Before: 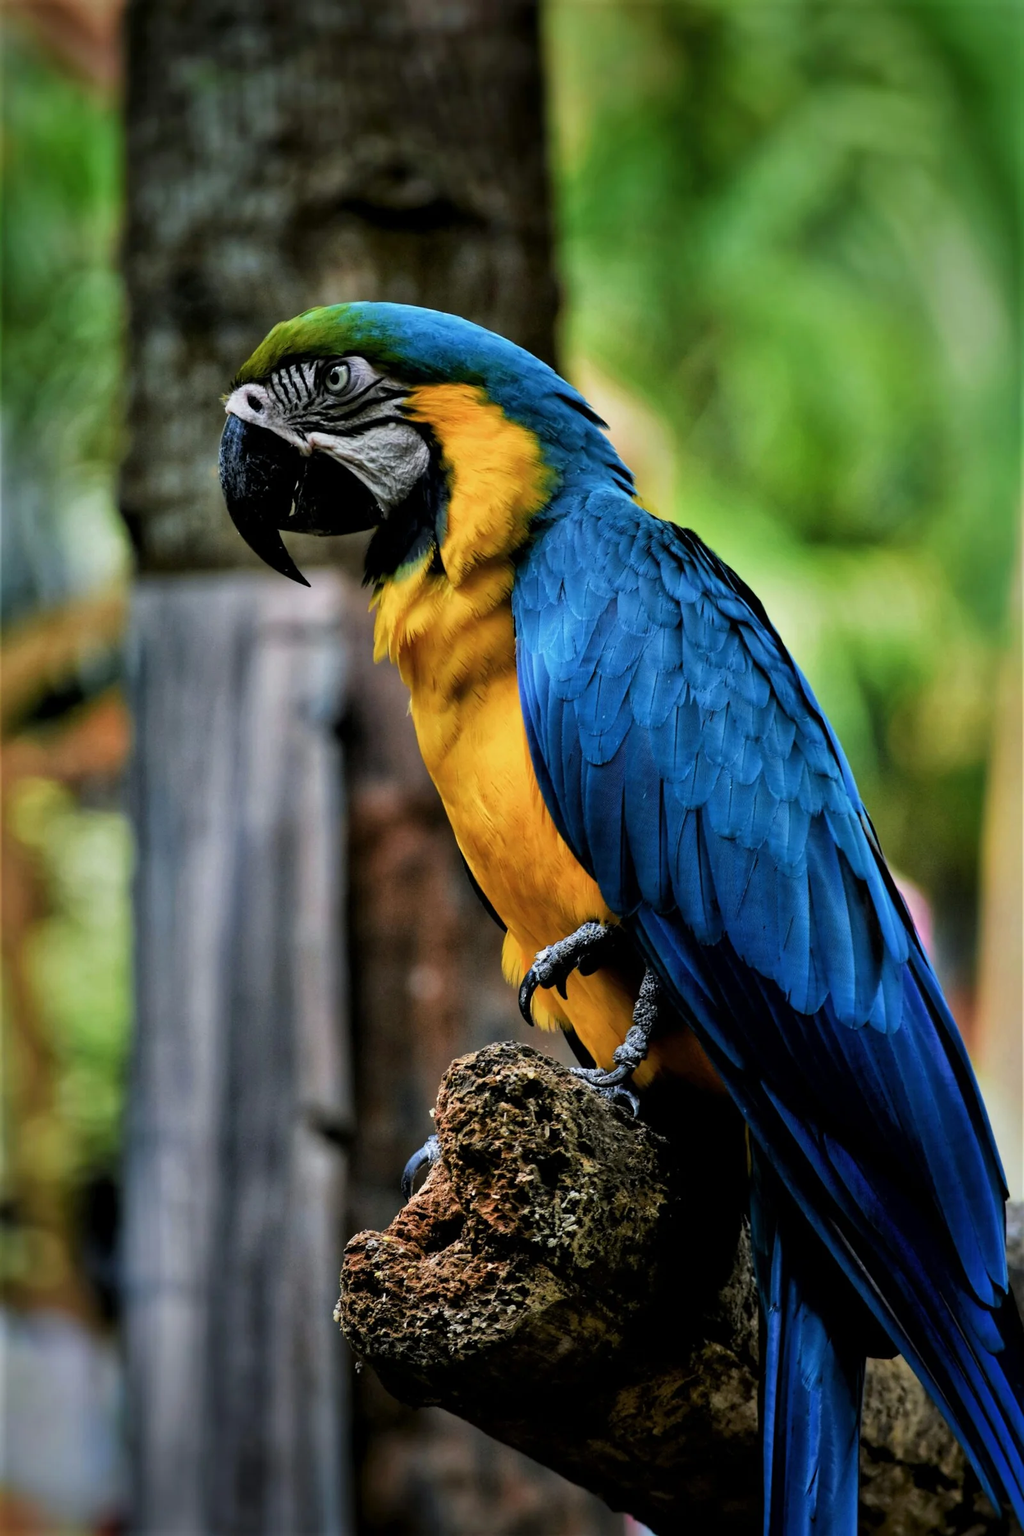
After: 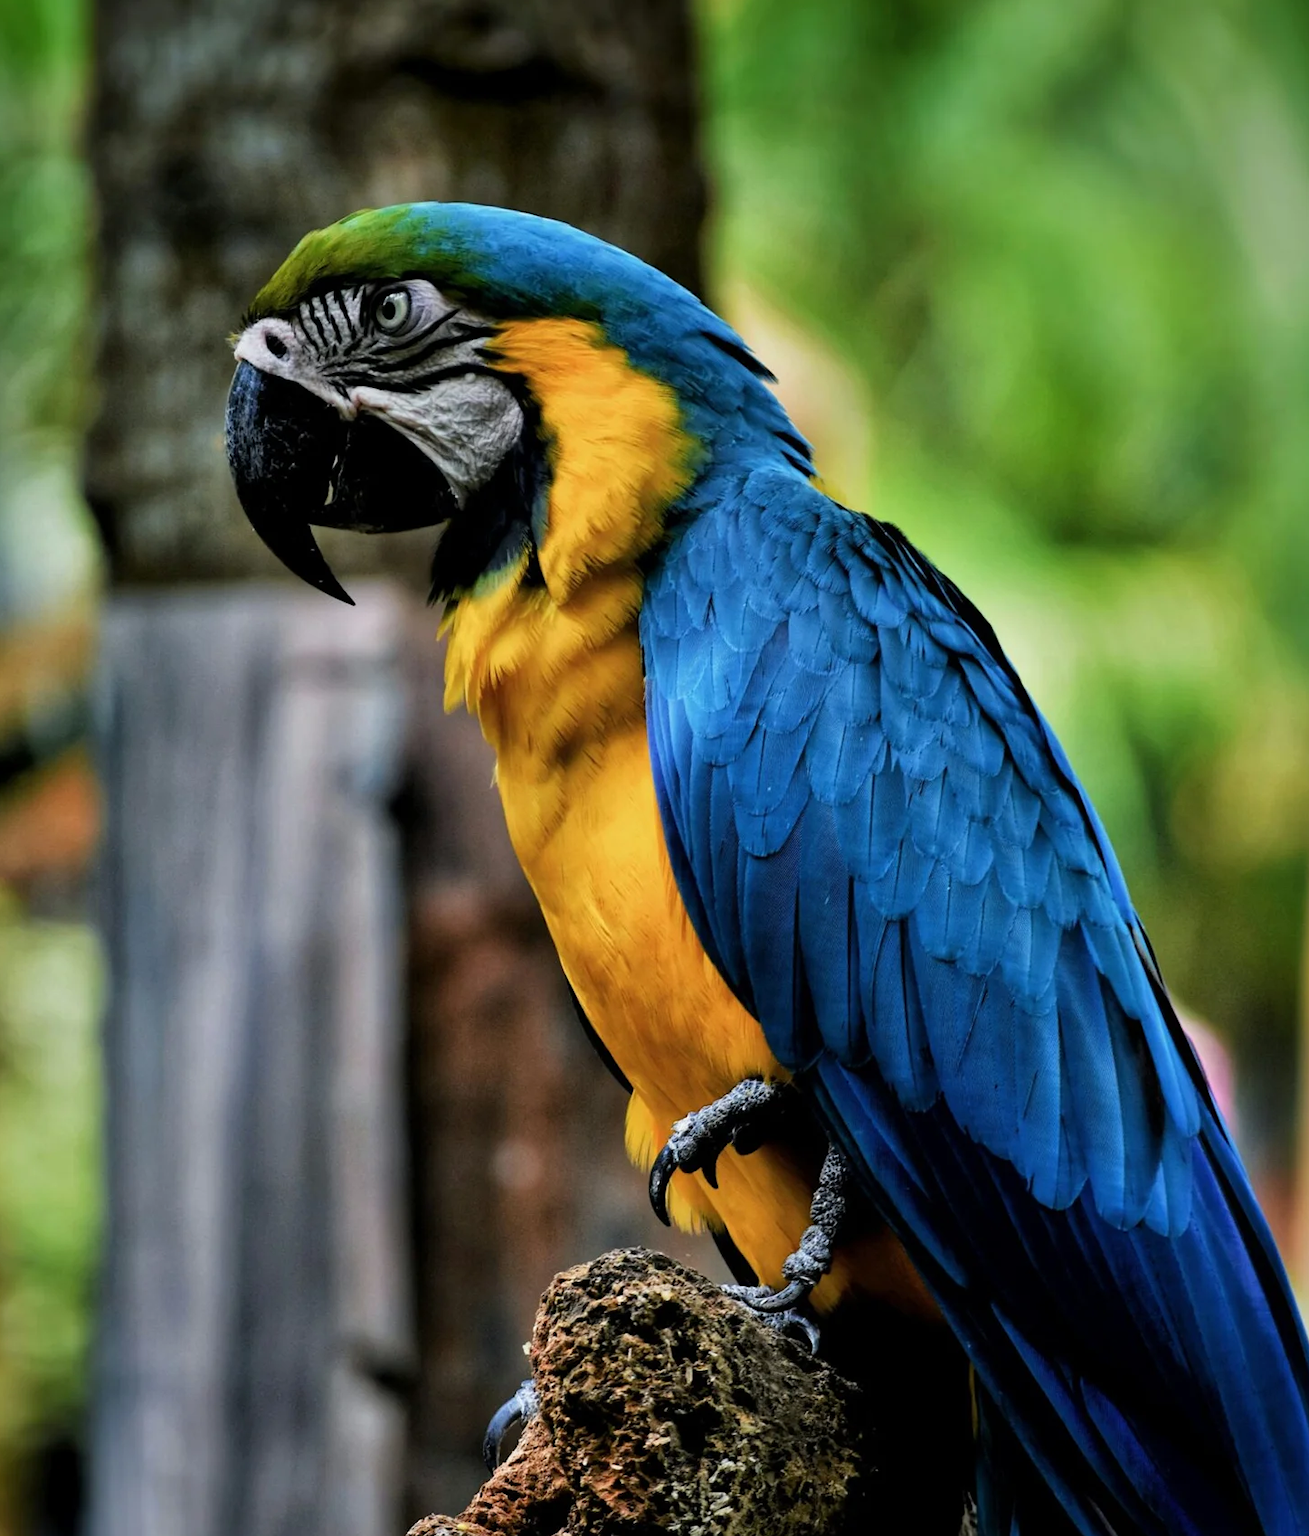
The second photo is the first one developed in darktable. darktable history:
crop: left 5.83%, top 10.357%, right 3.669%, bottom 18.877%
